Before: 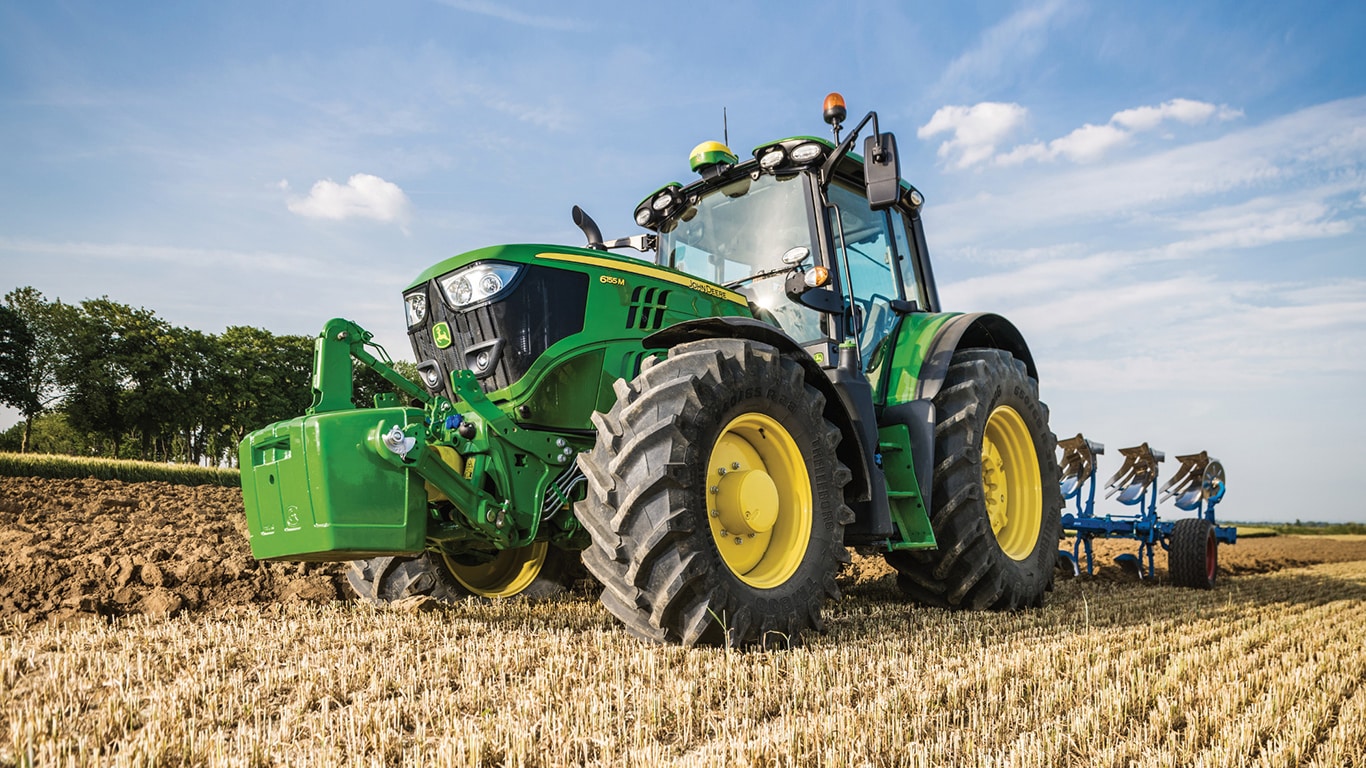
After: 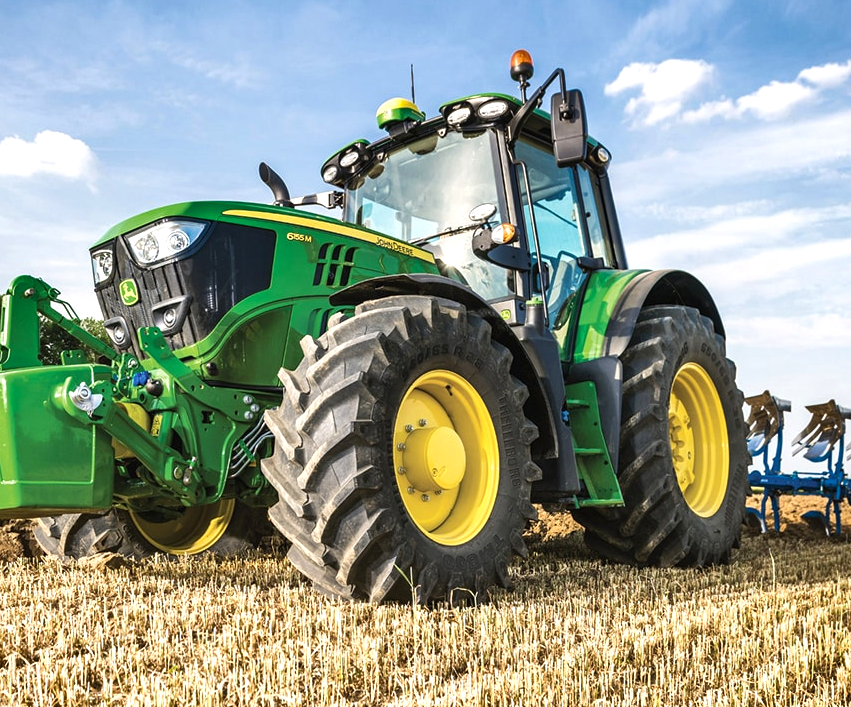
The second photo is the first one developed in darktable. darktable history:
crop and rotate: left 22.918%, top 5.629%, right 14.711%, bottom 2.247%
exposure: exposure 0.515 EV, compensate highlight preservation false
shadows and highlights: shadows 43.71, white point adjustment -1.46, soften with gaussian
